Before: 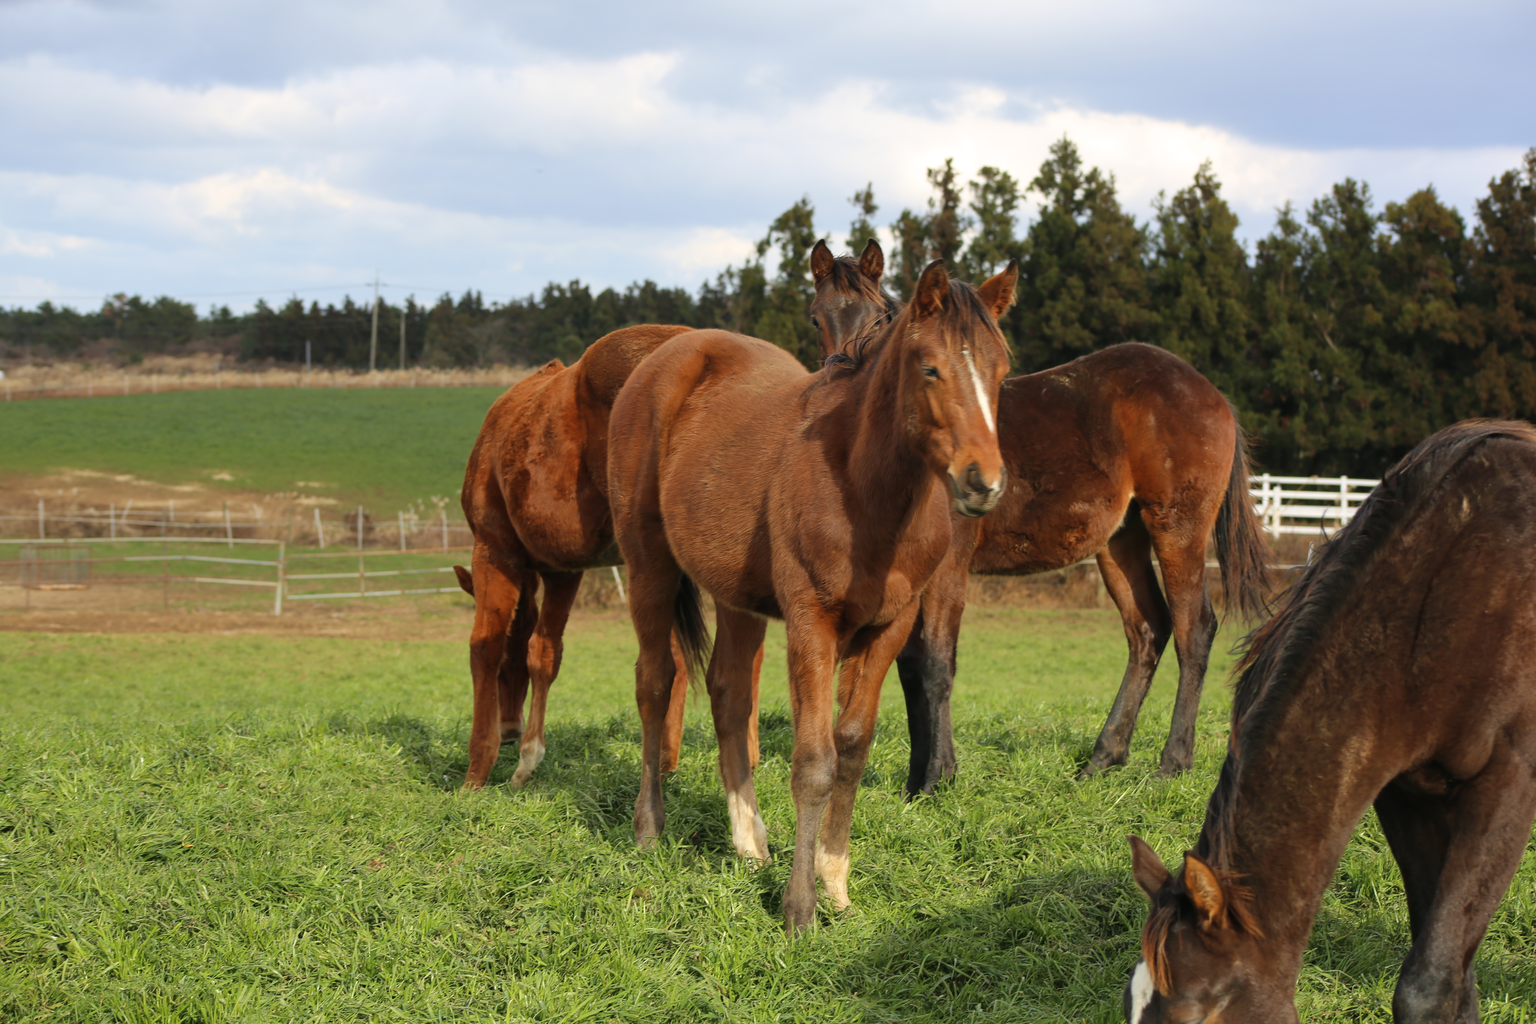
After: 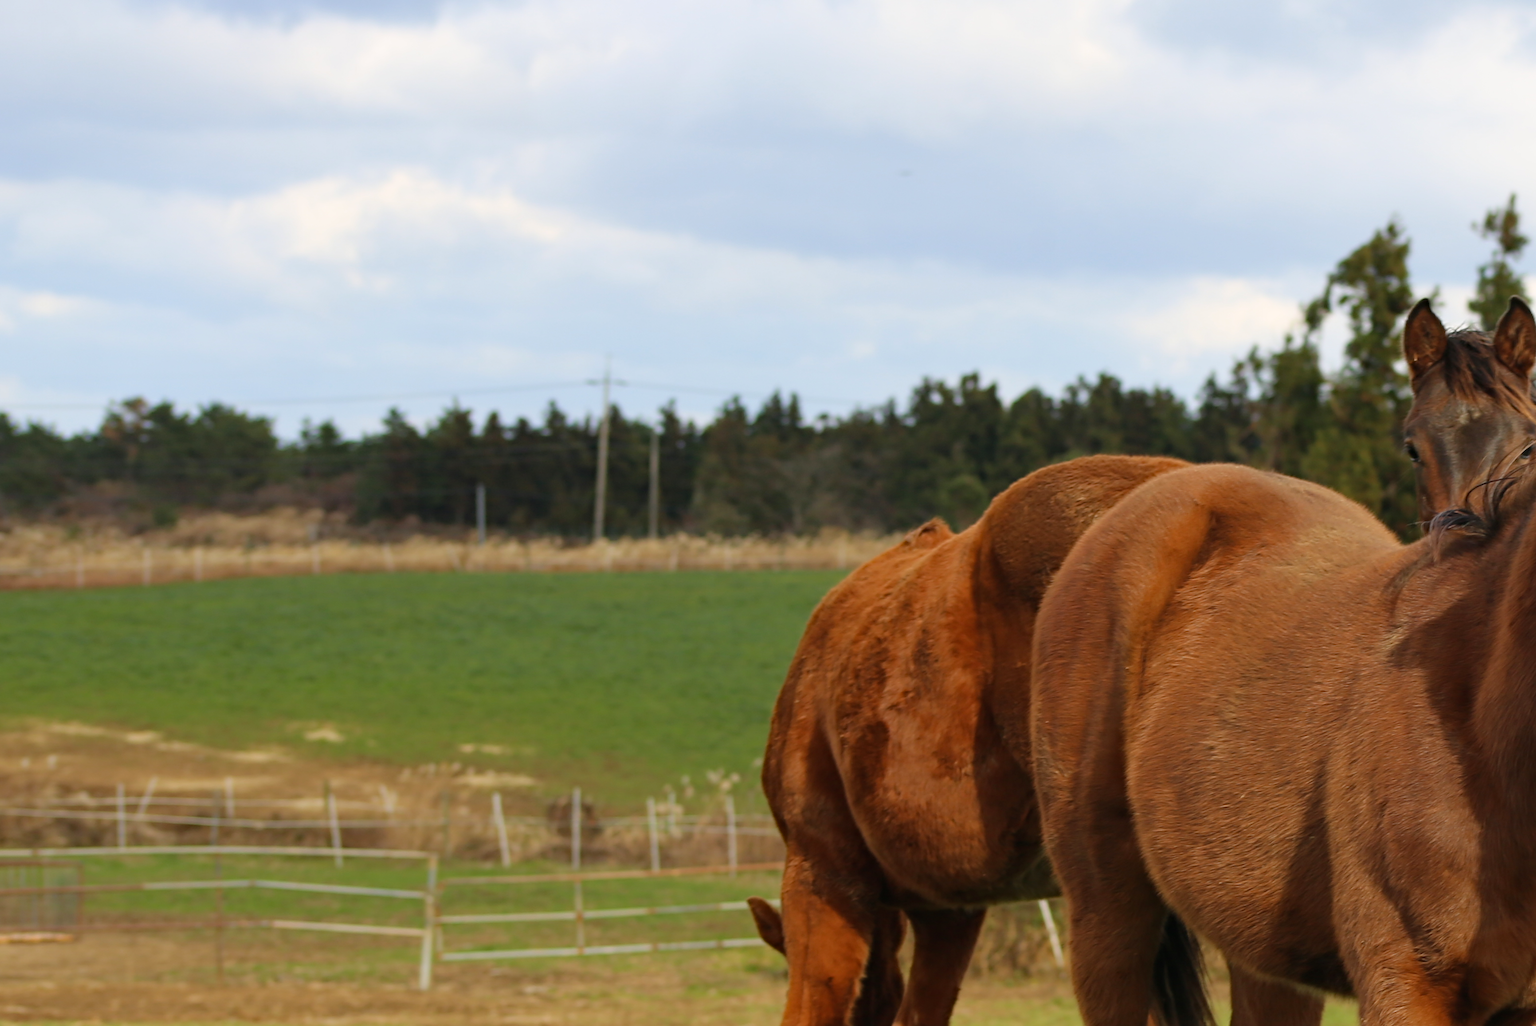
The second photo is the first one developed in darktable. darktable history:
haze removal: strength 0.297, distance 0.254, adaptive false
crop and rotate: left 3.051%, top 7.505%, right 42.505%, bottom 37.903%
